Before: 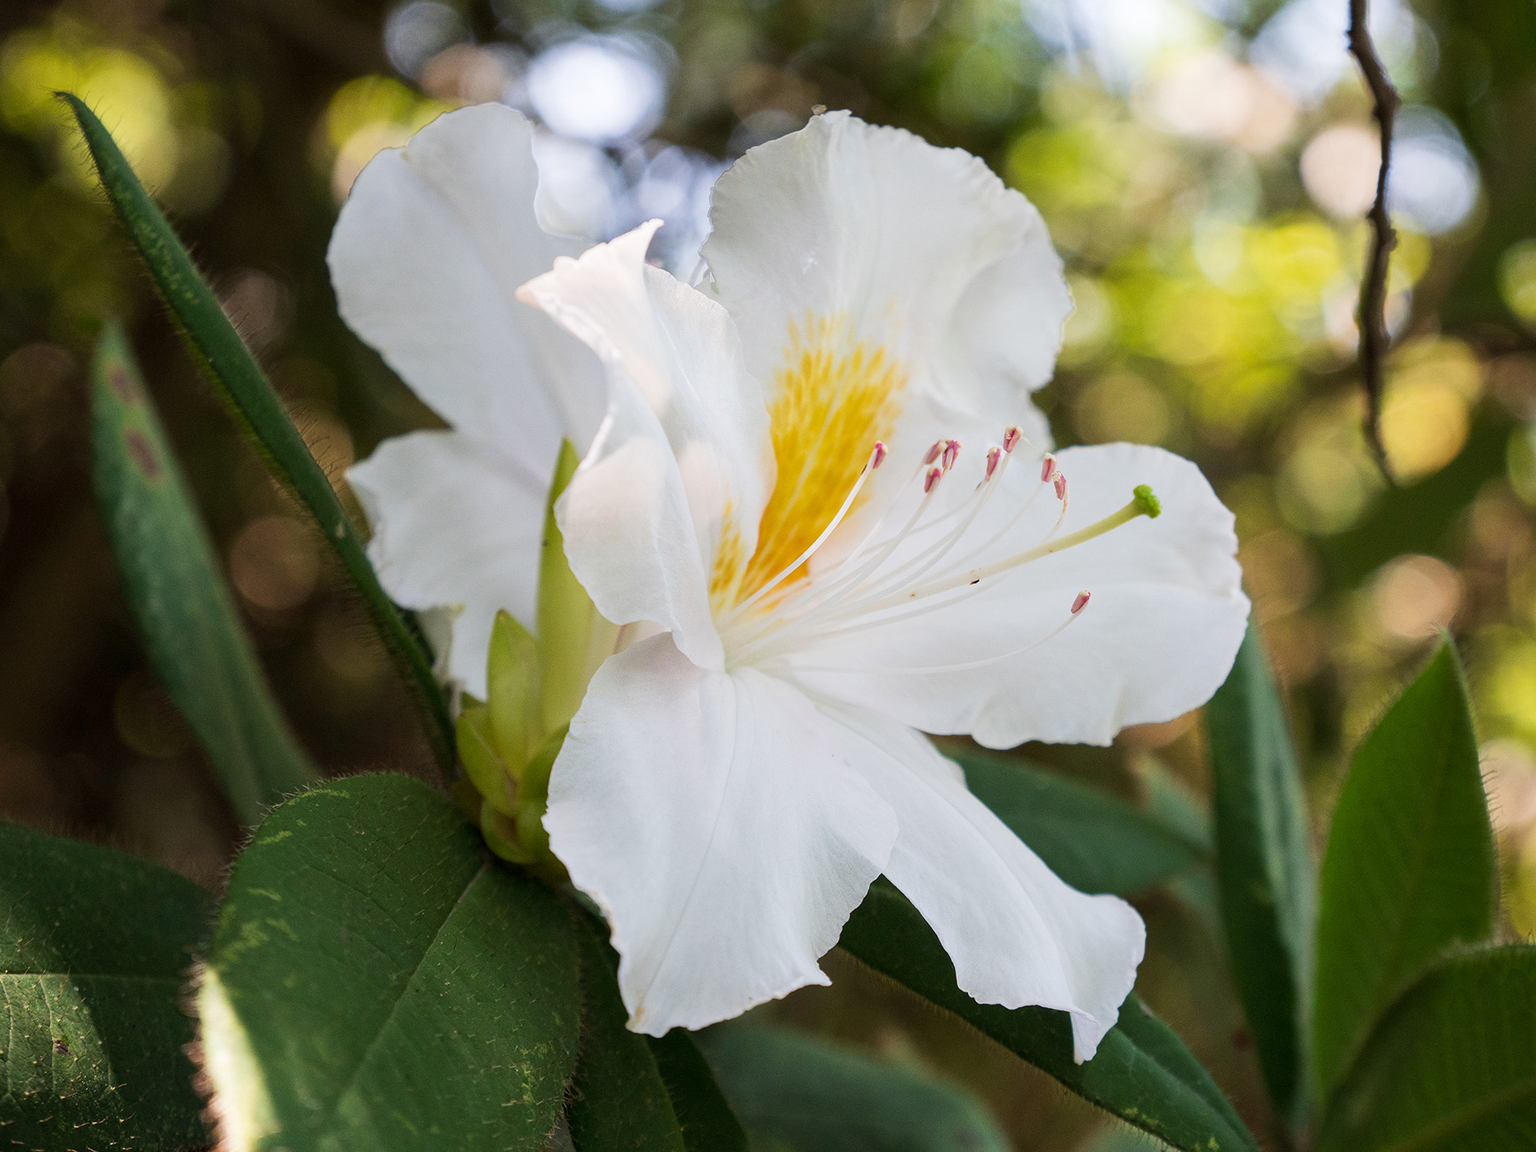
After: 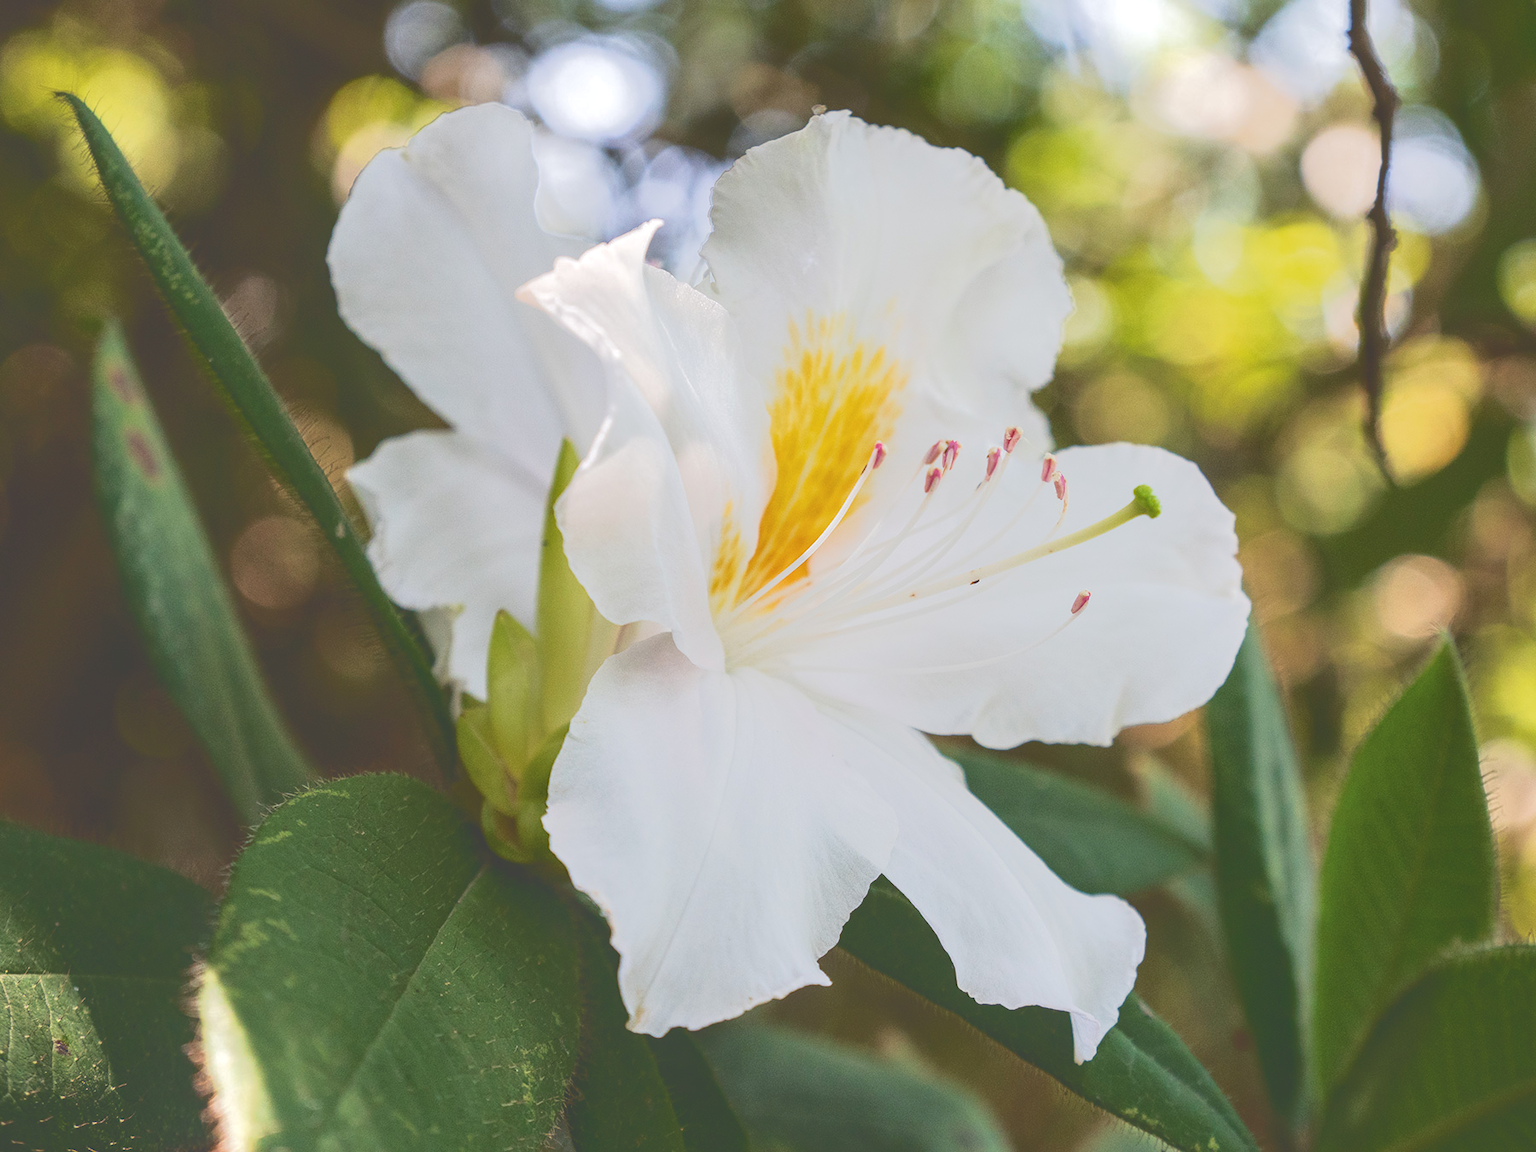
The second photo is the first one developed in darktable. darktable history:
tone curve: curves: ch0 [(0, 0) (0.003, 0.278) (0.011, 0.282) (0.025, 0.282) (0.044, 0.29) (0.069, 0.295) (0.1, 0.306) (0.136, 0.316) (0.177, 0.33) (0.224, 0.358) (0.277, 0.403) (0.335, 0.451) (0.399, 0.505) (0.468, 0.558) (0.543, 0.611) (0.623, 0.679) (0.709, 0.751) (0.801, 0.815) (0.898, 0.863) (1, 1)], color space Lab, independent channels, preserve colors none
local contrast: on, module defaults
